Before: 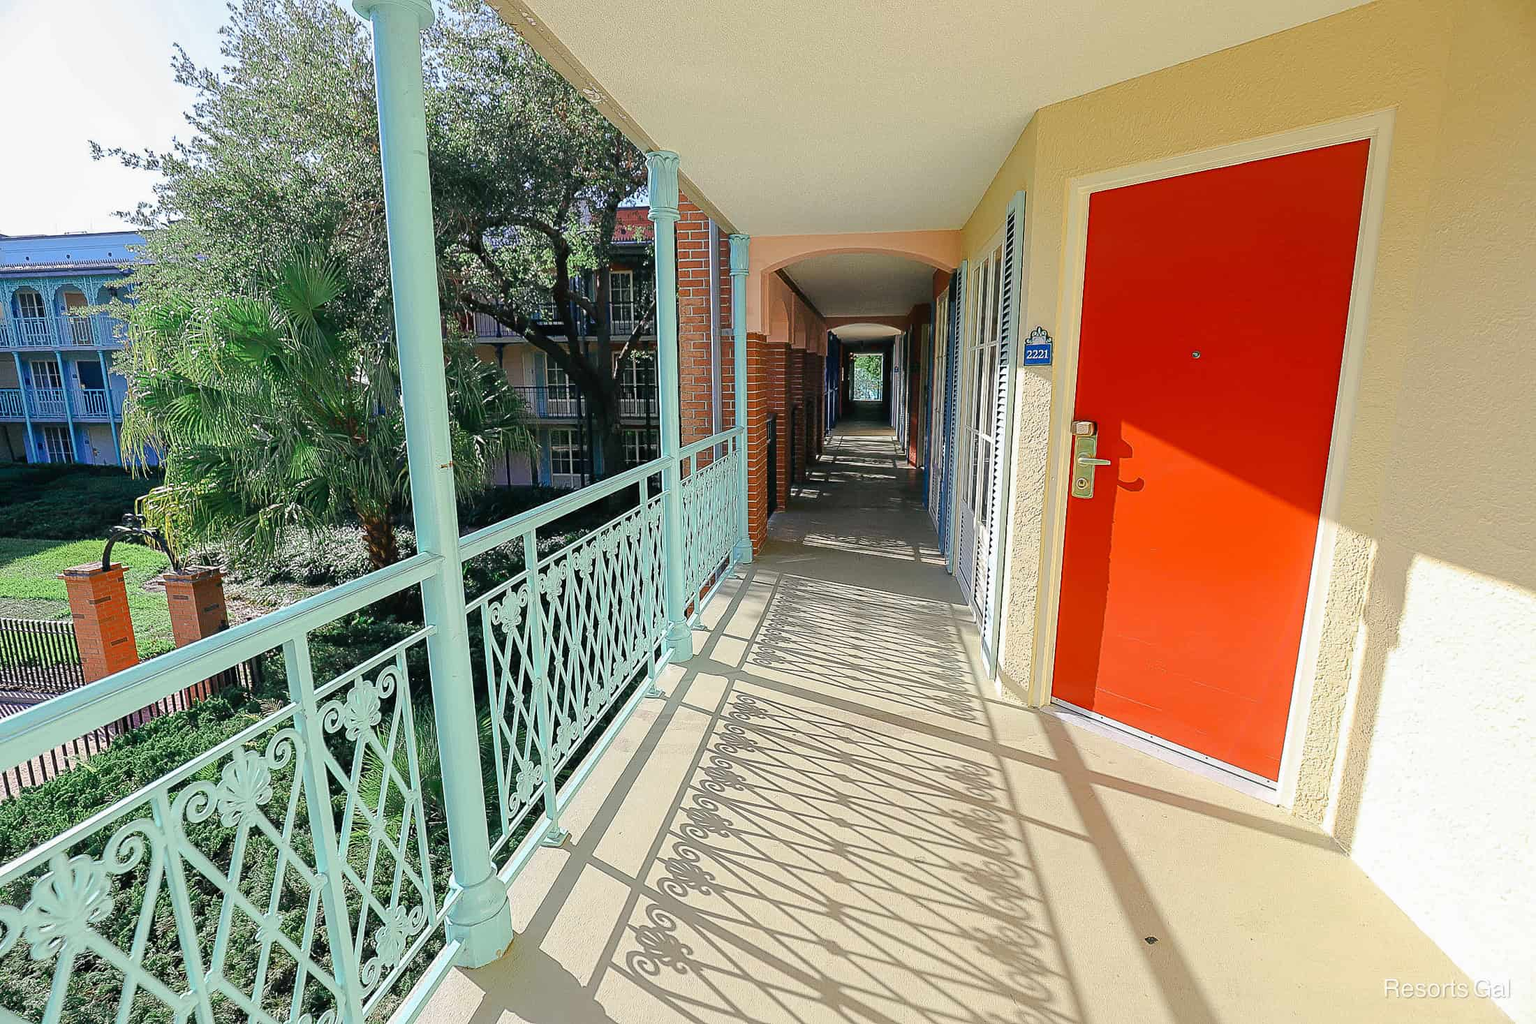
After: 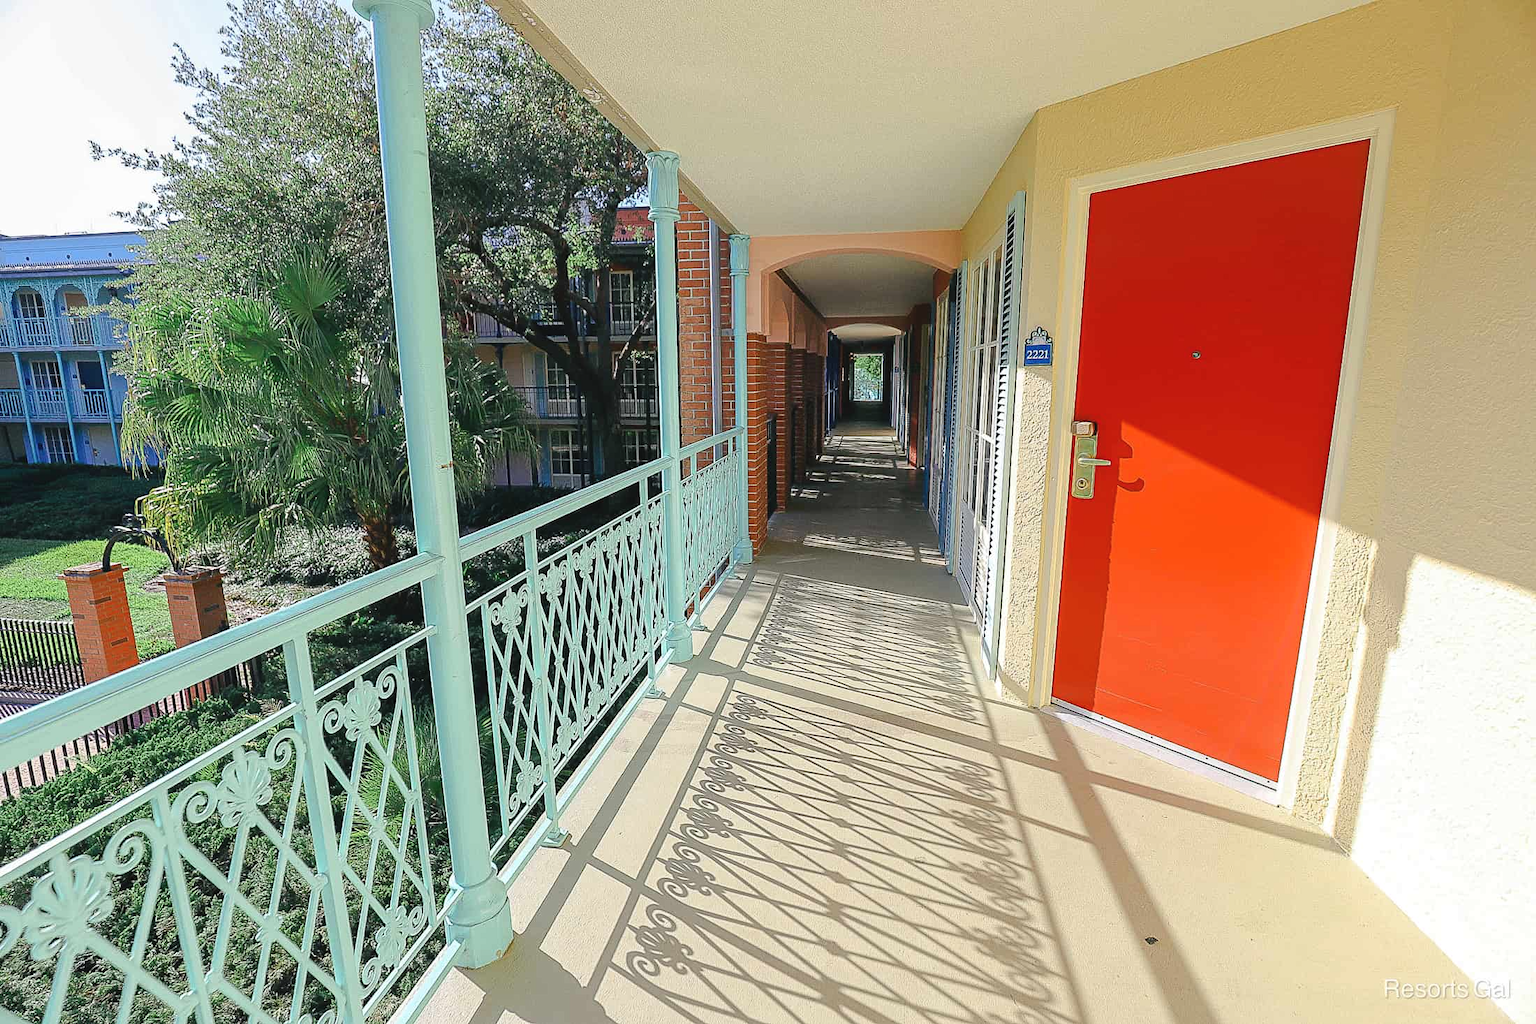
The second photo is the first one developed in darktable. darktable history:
exposure: black level correction -0.004, exposure 0.04 EV, compensate highlight preservation false
